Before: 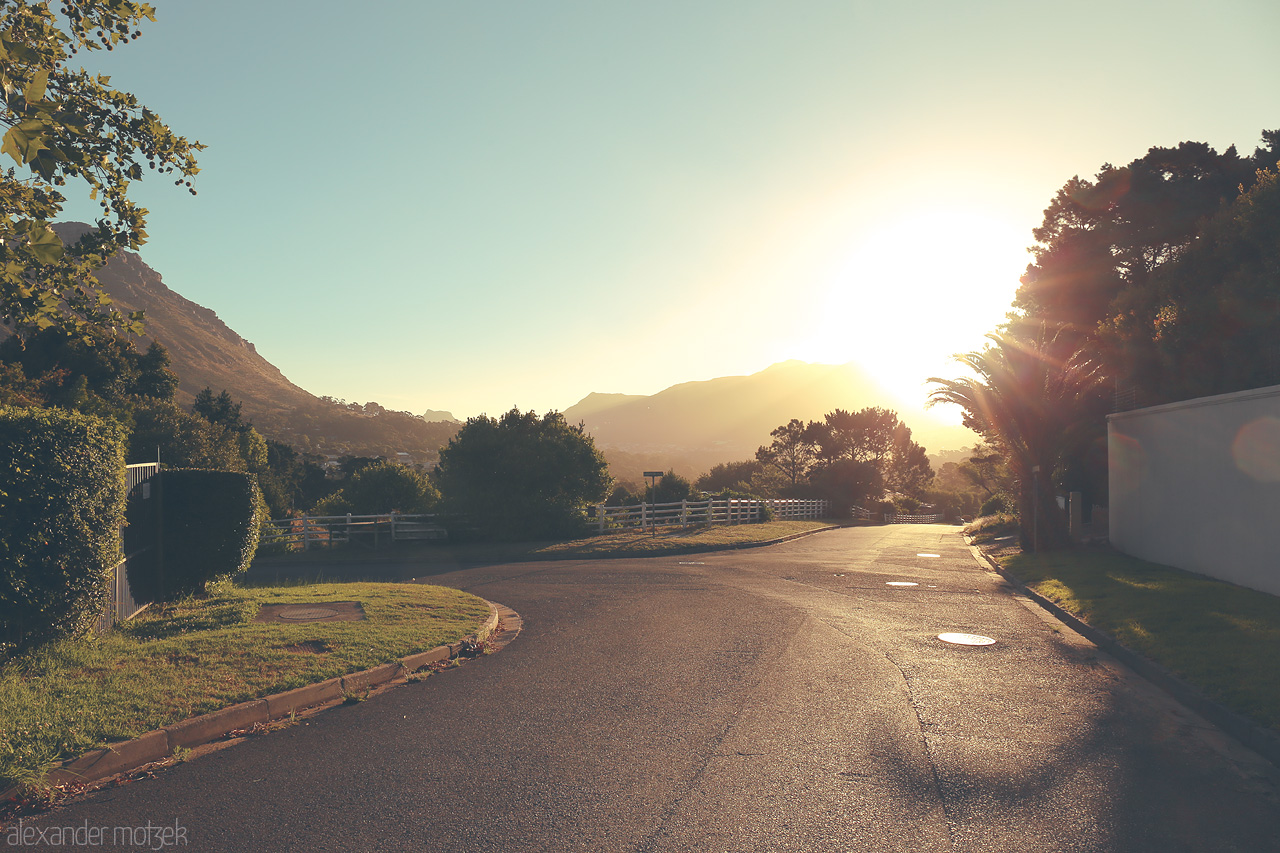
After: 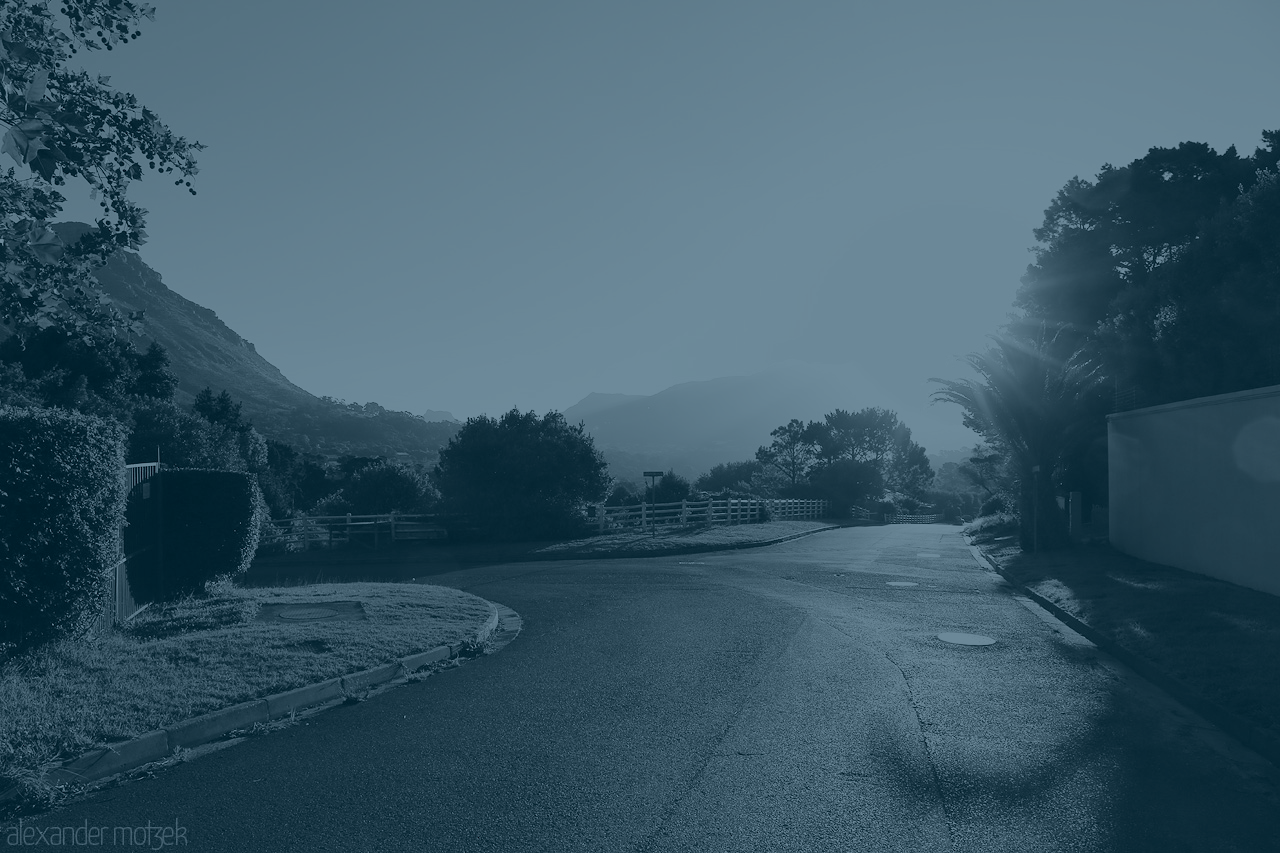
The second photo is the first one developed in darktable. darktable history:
colorize: hue 194.4°, saturation 29%, source mix 61.75%, lightness 3.98%, version 1
color correction: highlights a* 10.12, highlights b* 39.04, shadows a* 14.62, shadows b* 3.37
filmic rgb: middle gray luminance 9.23%, black relative exposure -10.55 EV, white relative exposure 3.45 EV, threshold 6 EV, target black luminance 0%, hardness 5.98, latitude 59.69%, contrast 1.087, highlights saturation mix 5%, shadows ↔ highlights balance 29.23%, add noise in highlights 0, color science v3 (2019), use custom middle-gray values true, iterations of high-quality reconstruction 0, contrast in highlights soft, enable highlight reconstruction true
